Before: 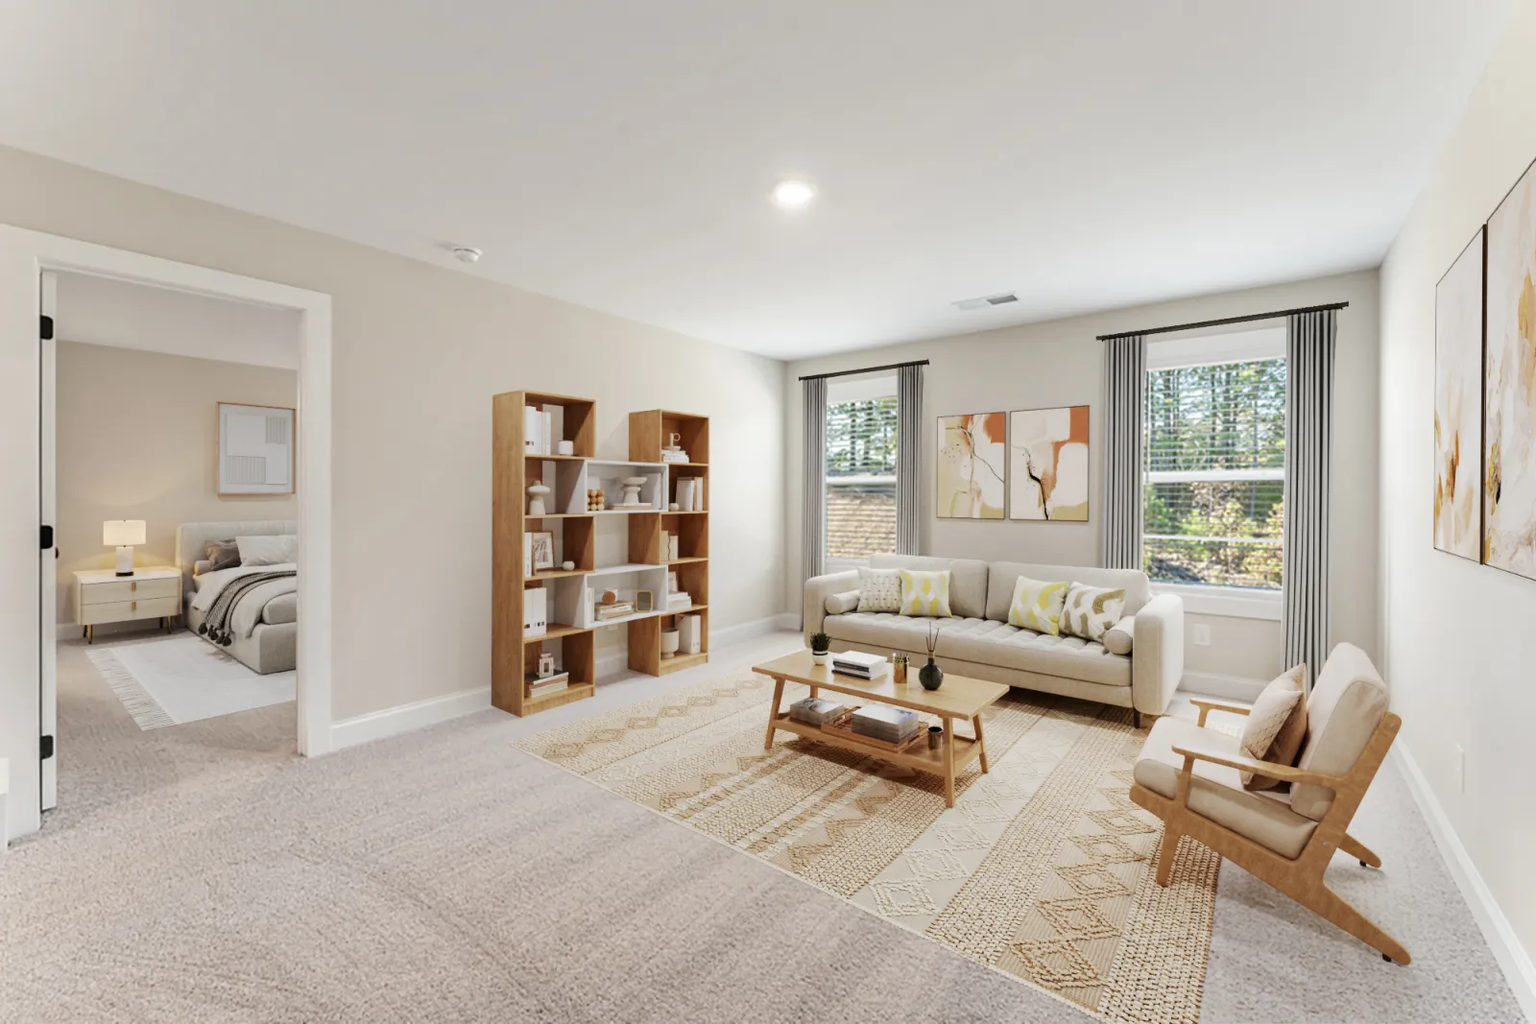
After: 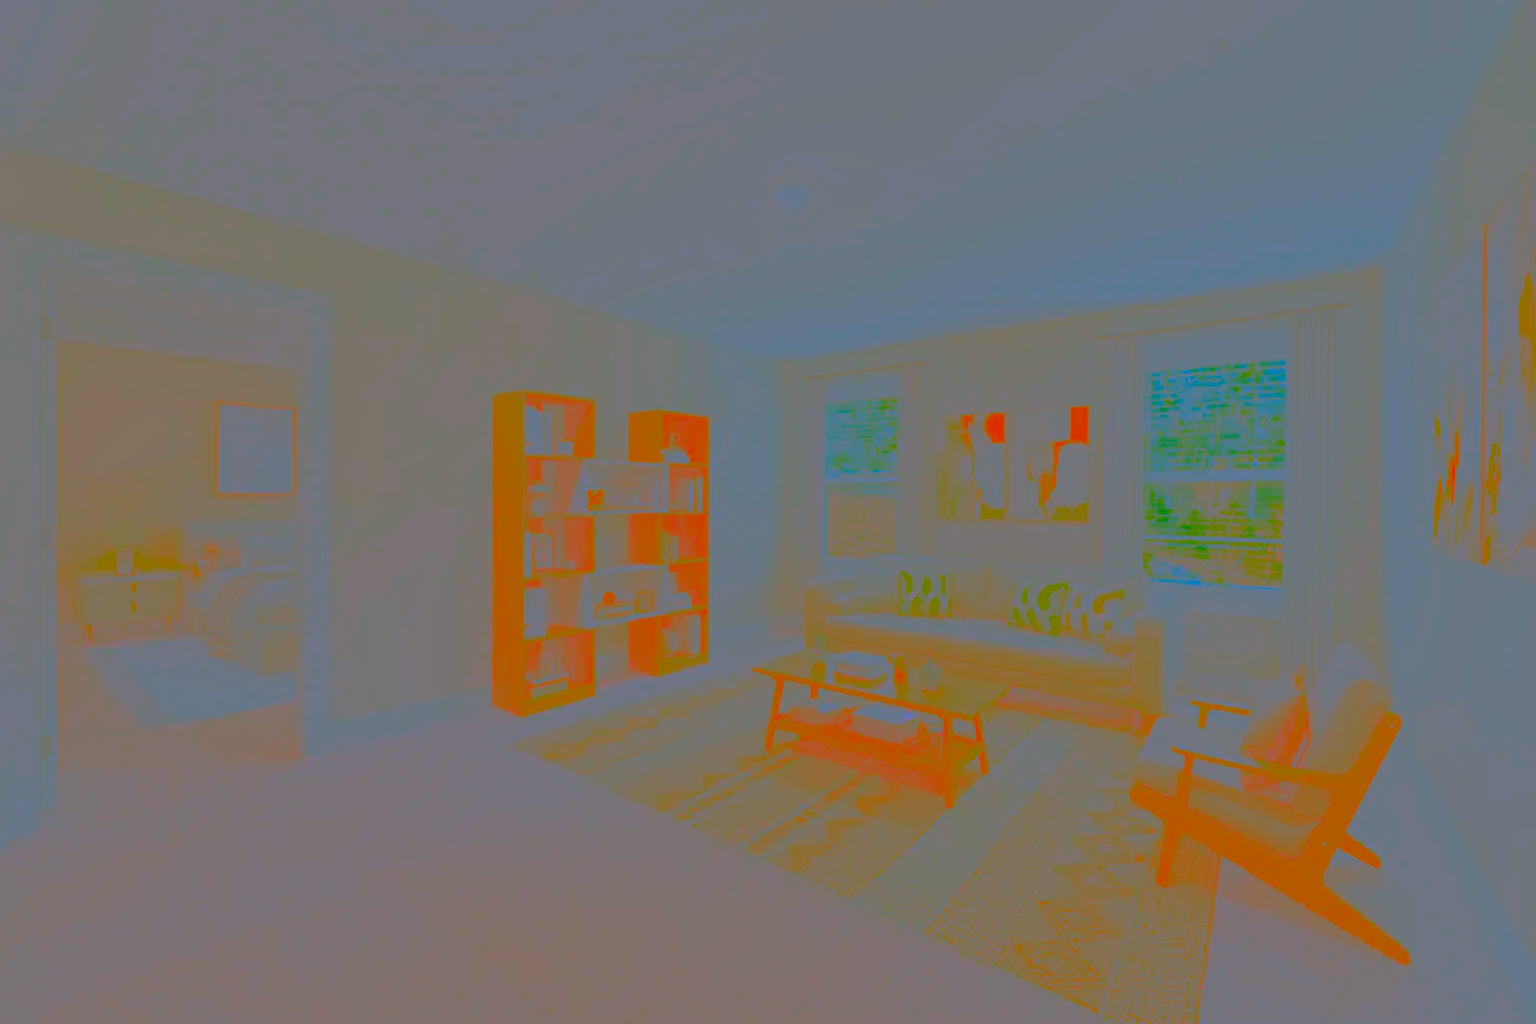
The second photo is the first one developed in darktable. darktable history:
white balance: red 0.967, blue 1.049
contrast brightness saturation: contrast -0.99, brightness -0.17, saturation 0.75
tone curve: curves: ch0 [(0, 0) (0.004, 0.001) (0.133, 0.151) (0.325, 0.399) (0.475, 0.579) (0.832, 0.902) (1, 1)], color space Lab, linked channels, preserve colors none
exposure: exposure 0.74 EV, compensate highlight preservation false
